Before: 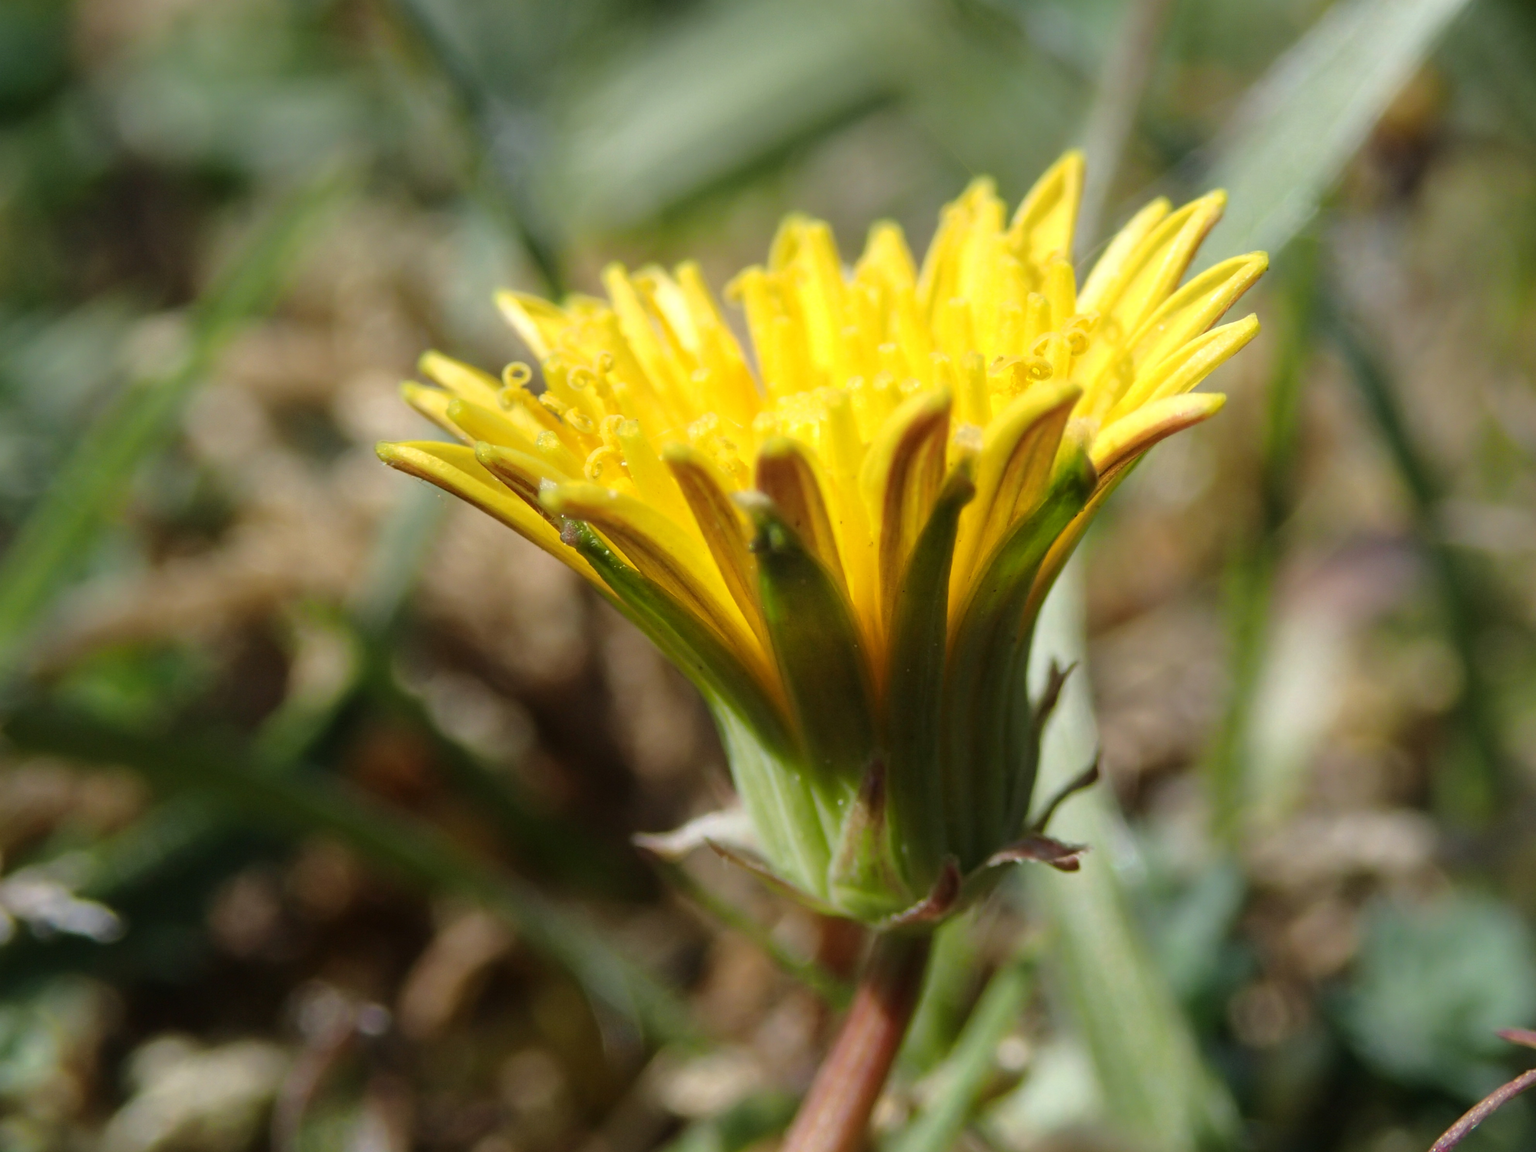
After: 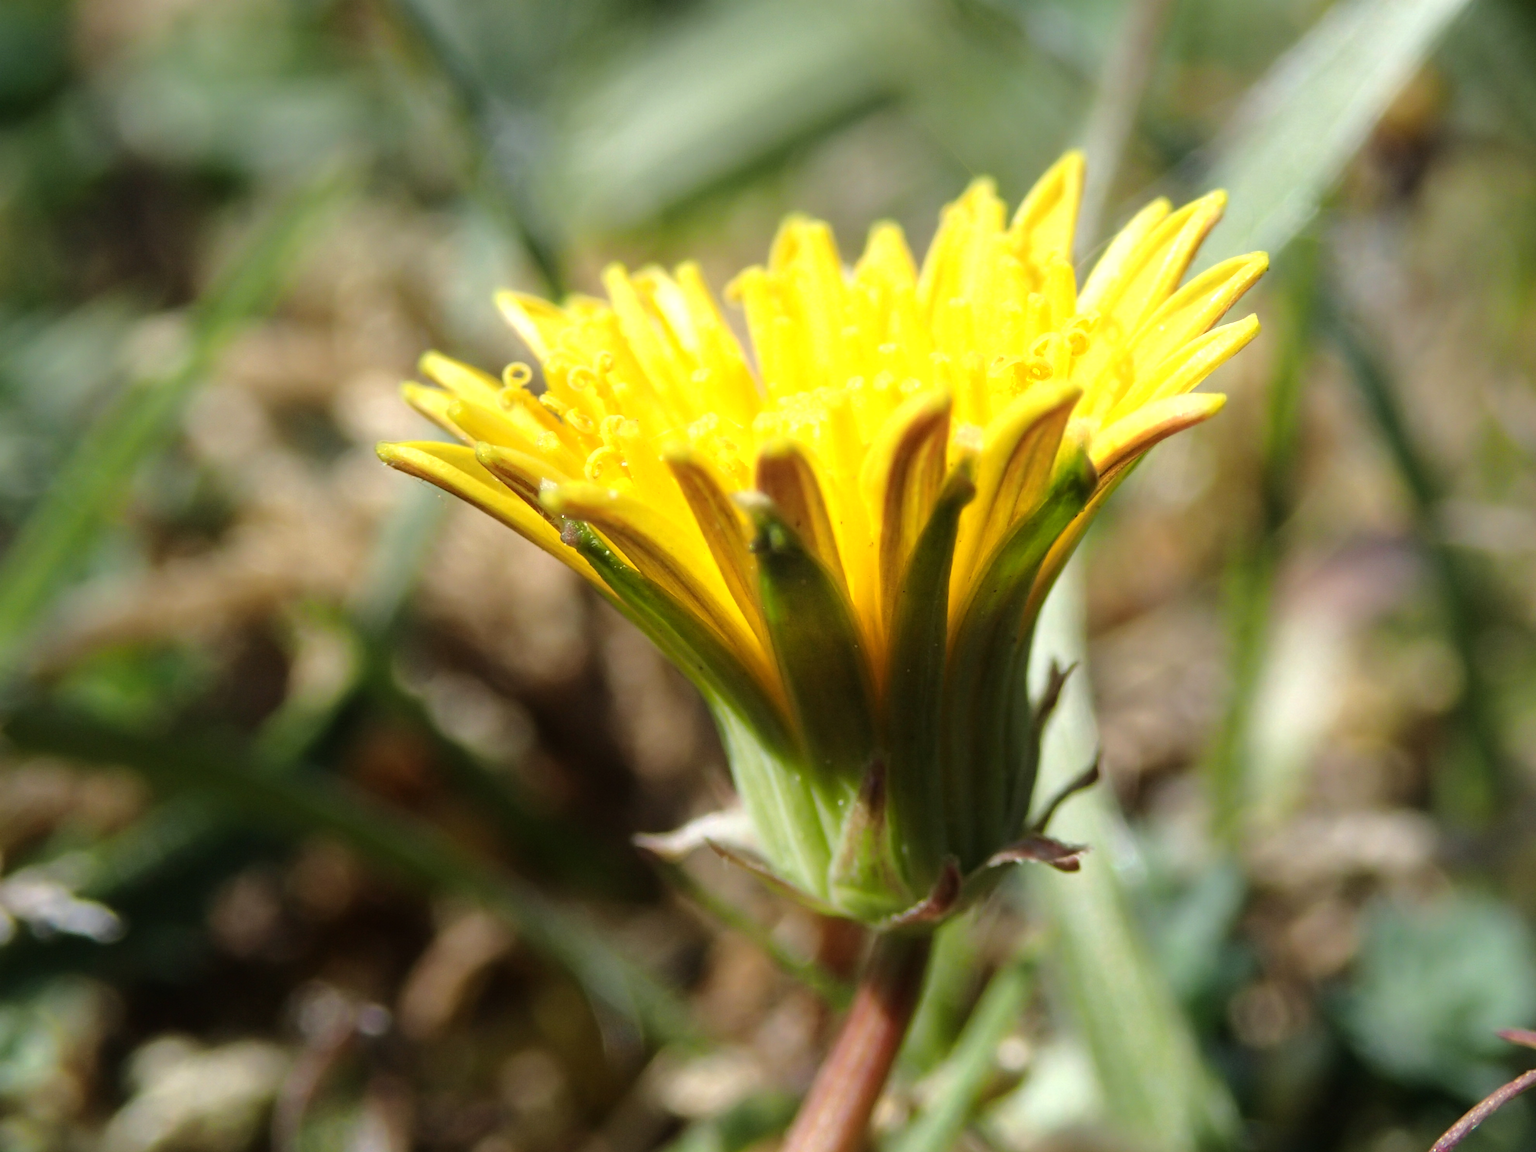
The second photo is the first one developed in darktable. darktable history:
tone equalizer: -8 EV -0.379 EV, -7 EV -0.373 EV, -6 EV -0.315 EV, -5 EV -0.193 EV, -3 EV 0.21 EV, -2 EV 0.333 EV, -1 EV 0.403 EV, +0 EV 0.438 EV
